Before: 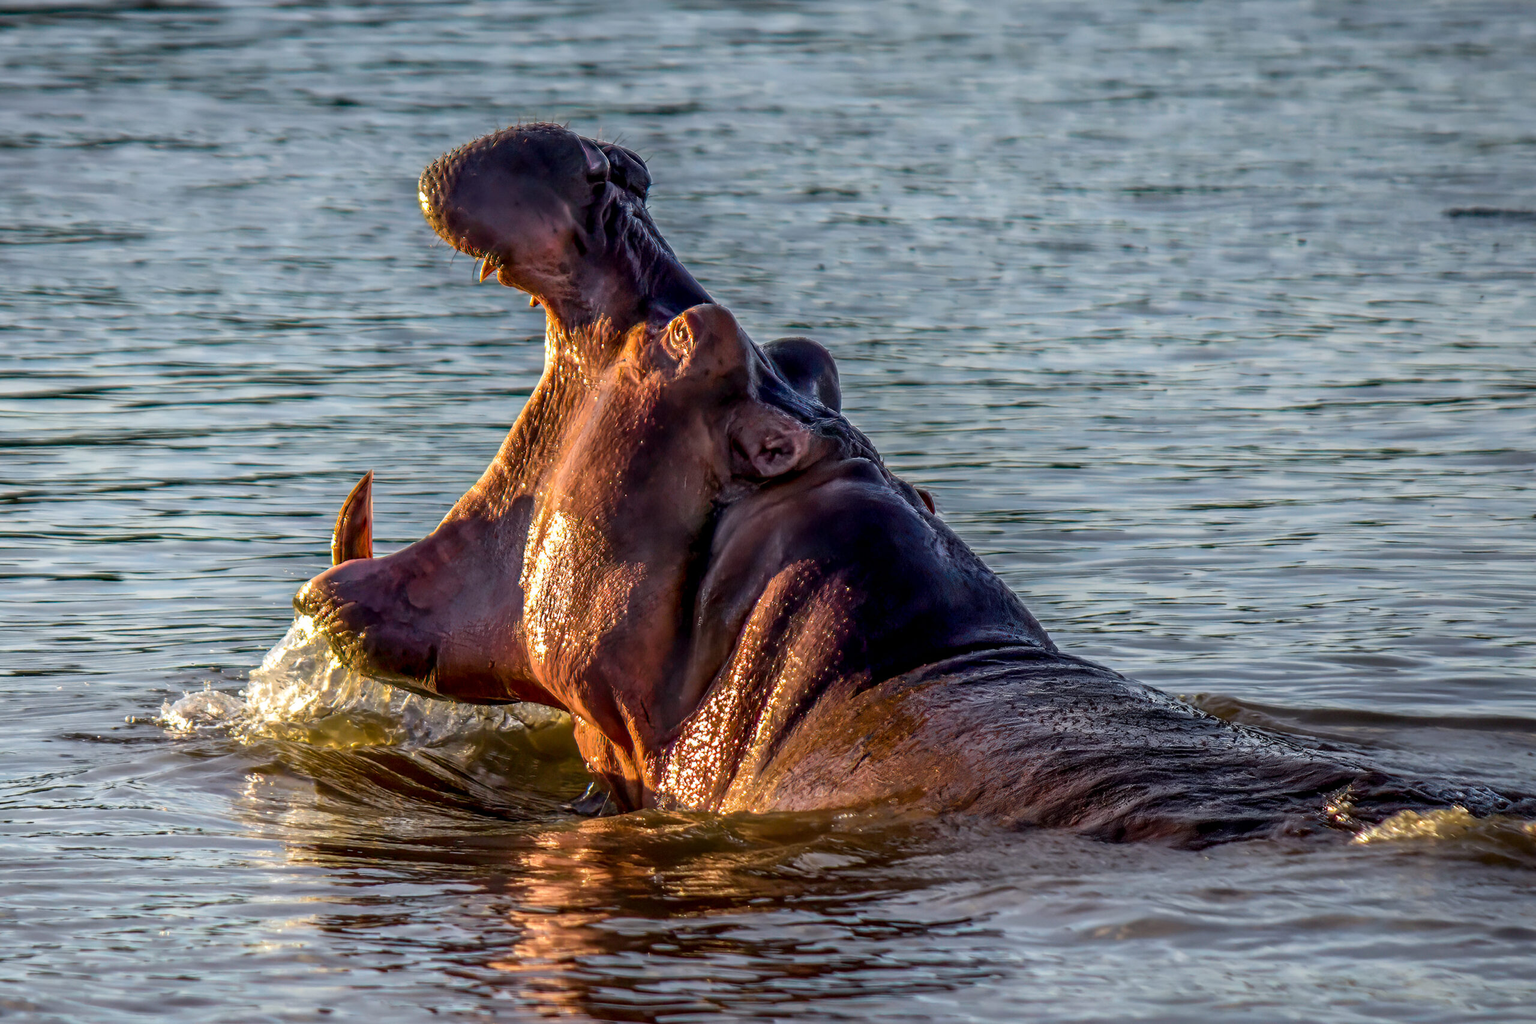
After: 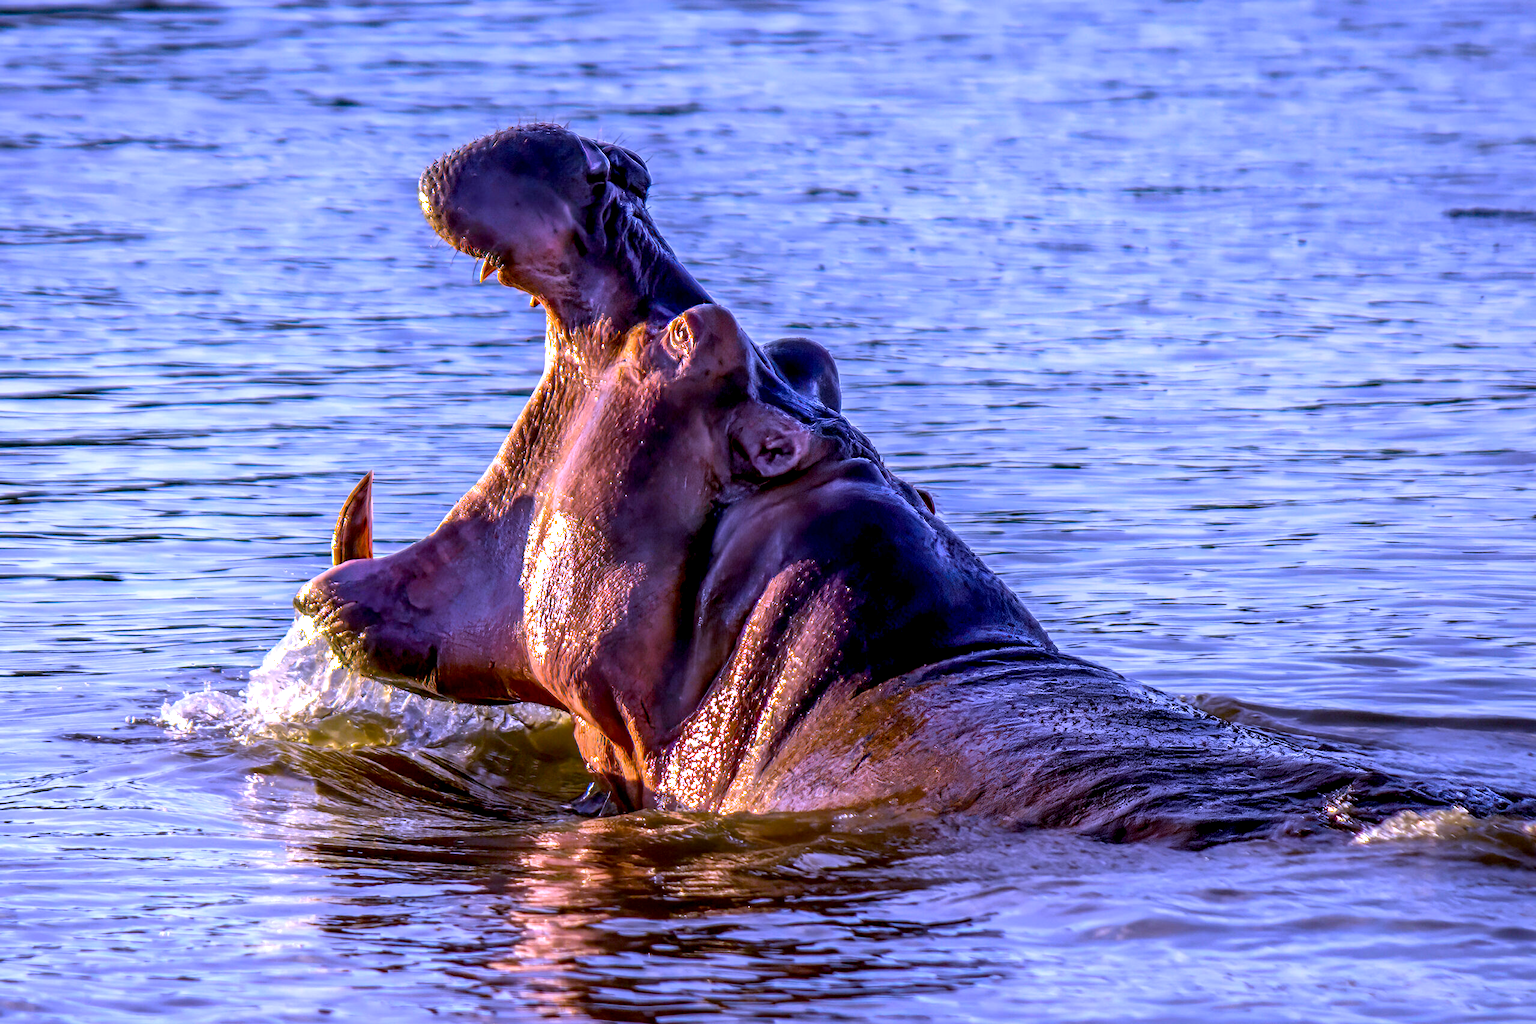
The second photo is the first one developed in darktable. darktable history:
exposure: black level correction 0.005, exposure 0.417 EV, compensate highlight preservation false
white balance: red 0.98, blue 1.61
